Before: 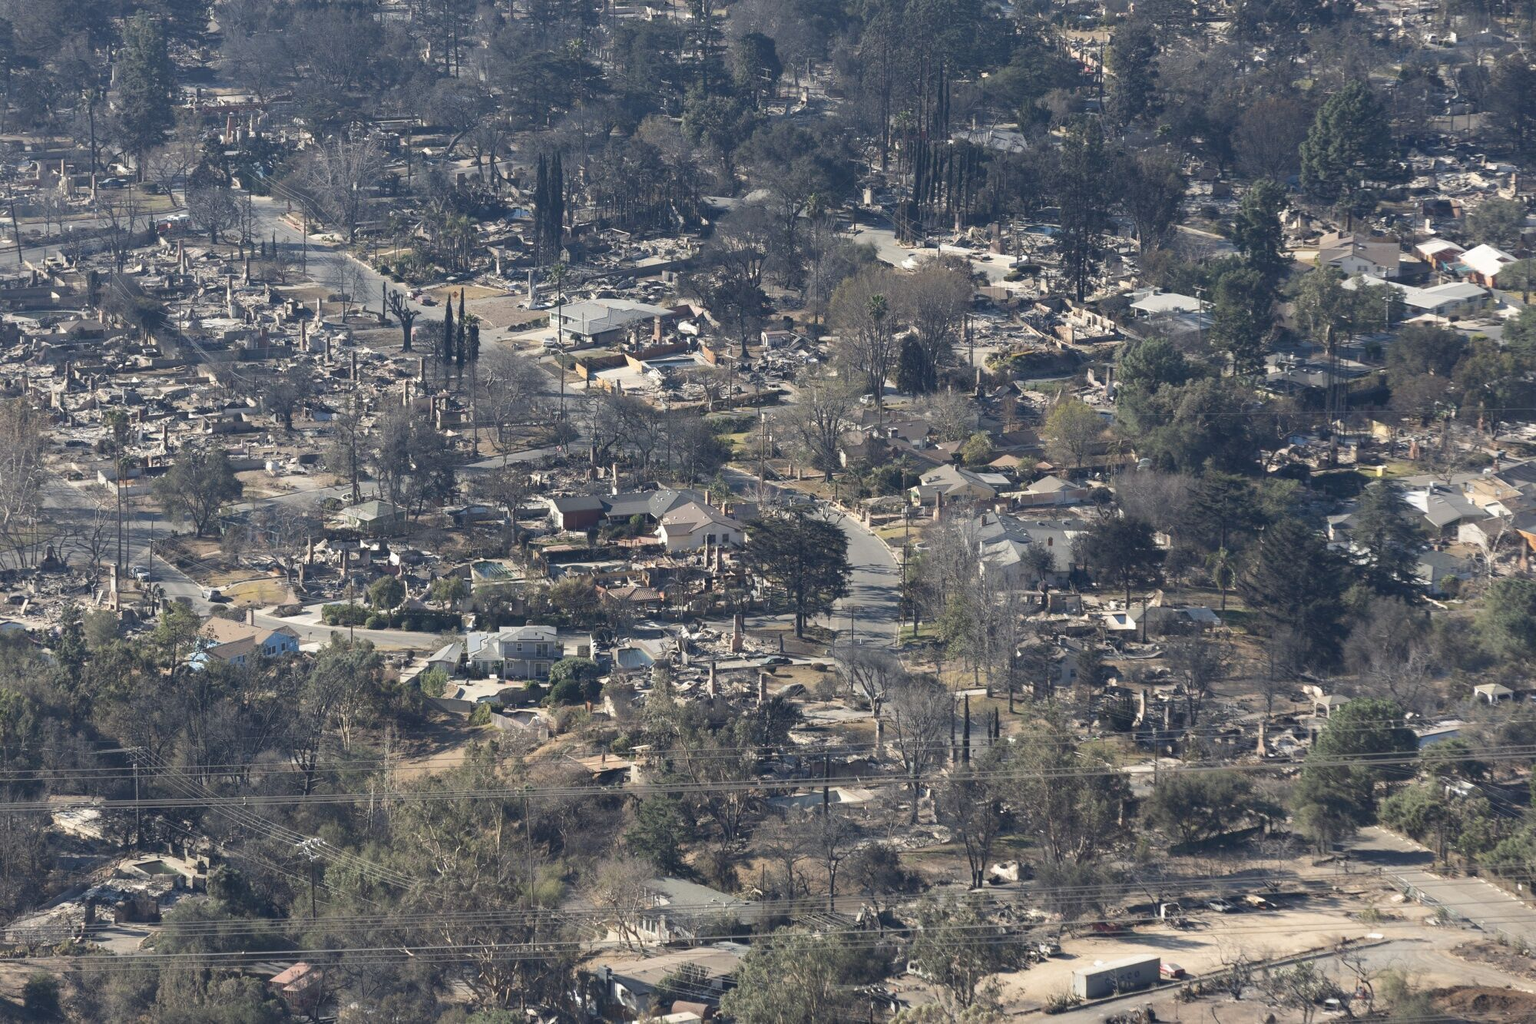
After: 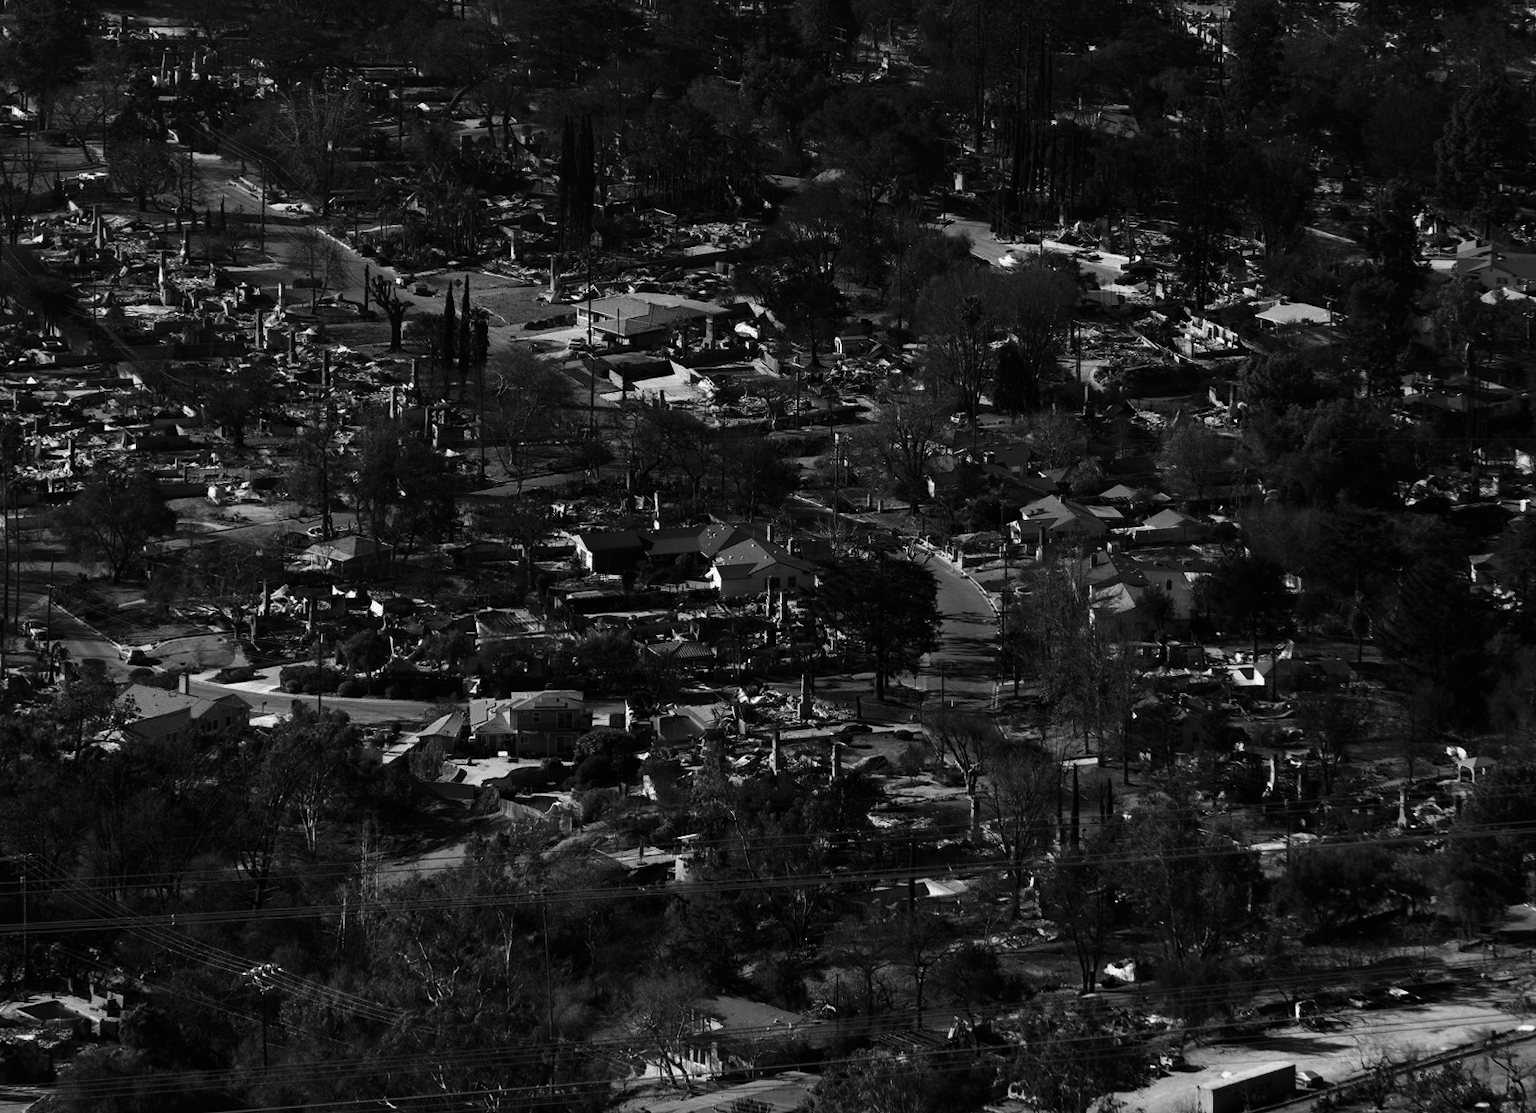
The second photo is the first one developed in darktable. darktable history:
contrast brightness saturation: contrast 0.02, brightness -1, saturation -1
rotate and perspective: rotation -0.013°, lens shift (vertical) -0.027, lens shift (horizontal) 0.178, crop left 0.016, crop right 0.989, crop top 0.082, crop bottom 0.918
shadows and highlights: shadows 20.91, highlights -82.73, soften with gaussian
crop: left 8.026%, right 7.374%
